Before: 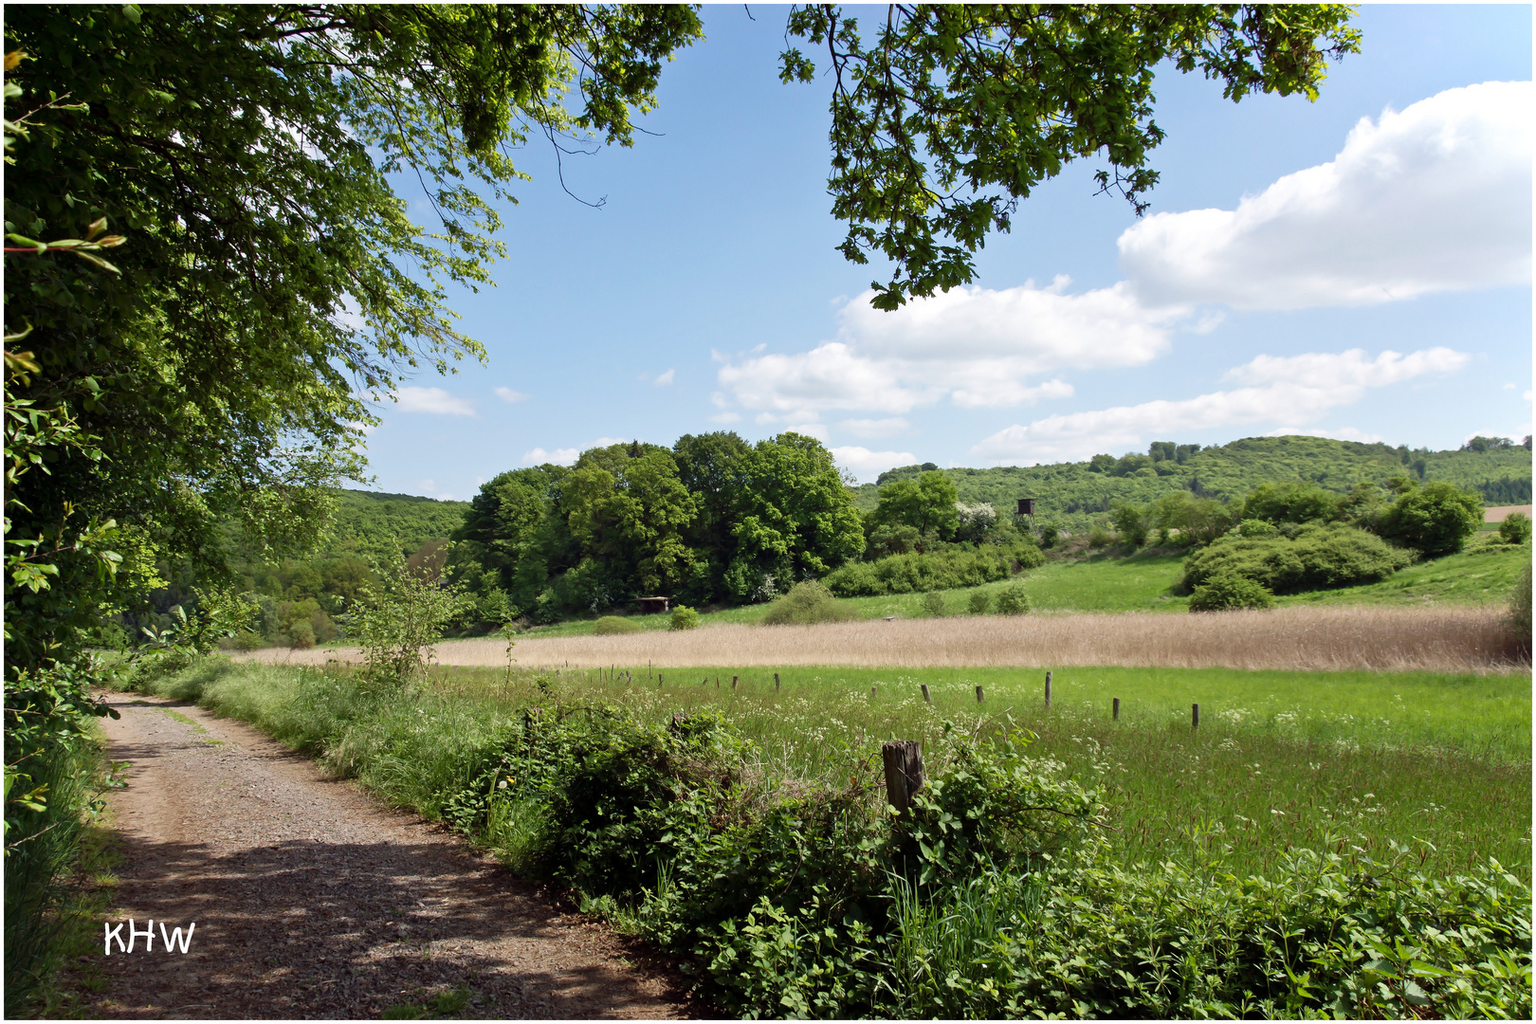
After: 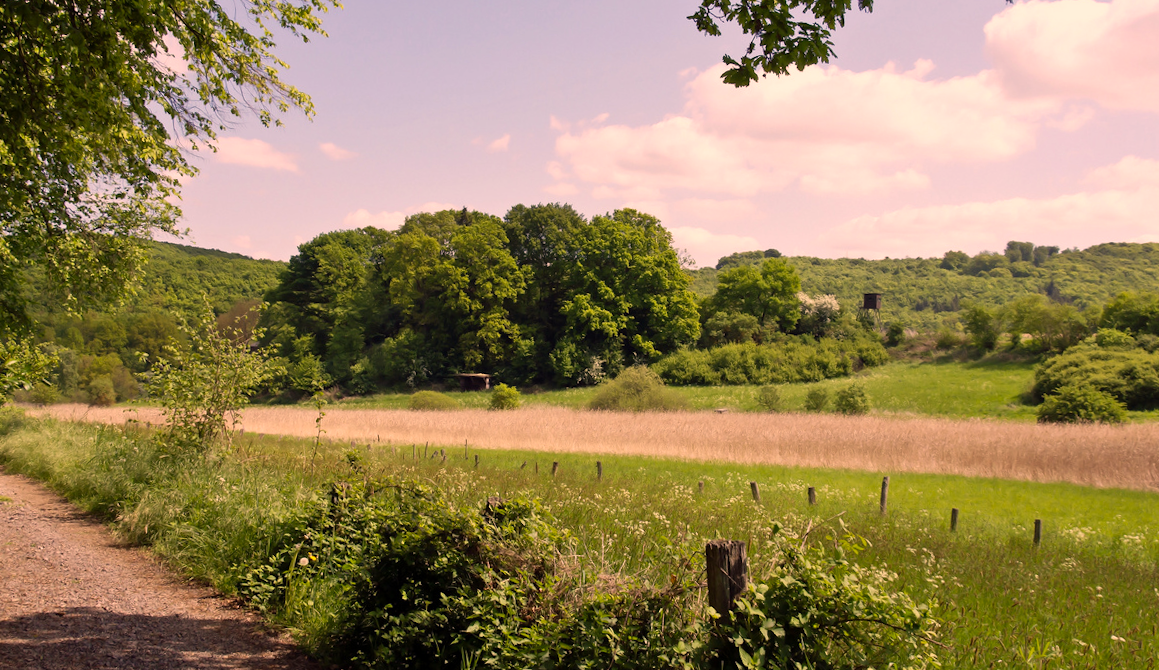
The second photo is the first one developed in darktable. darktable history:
color correction: highlights a* 21.16, highlights b* 19.61
crop and rotate: angle -3.37°, left 9.79%, top 20.73%, right 12.42%, bottom 11.82%
